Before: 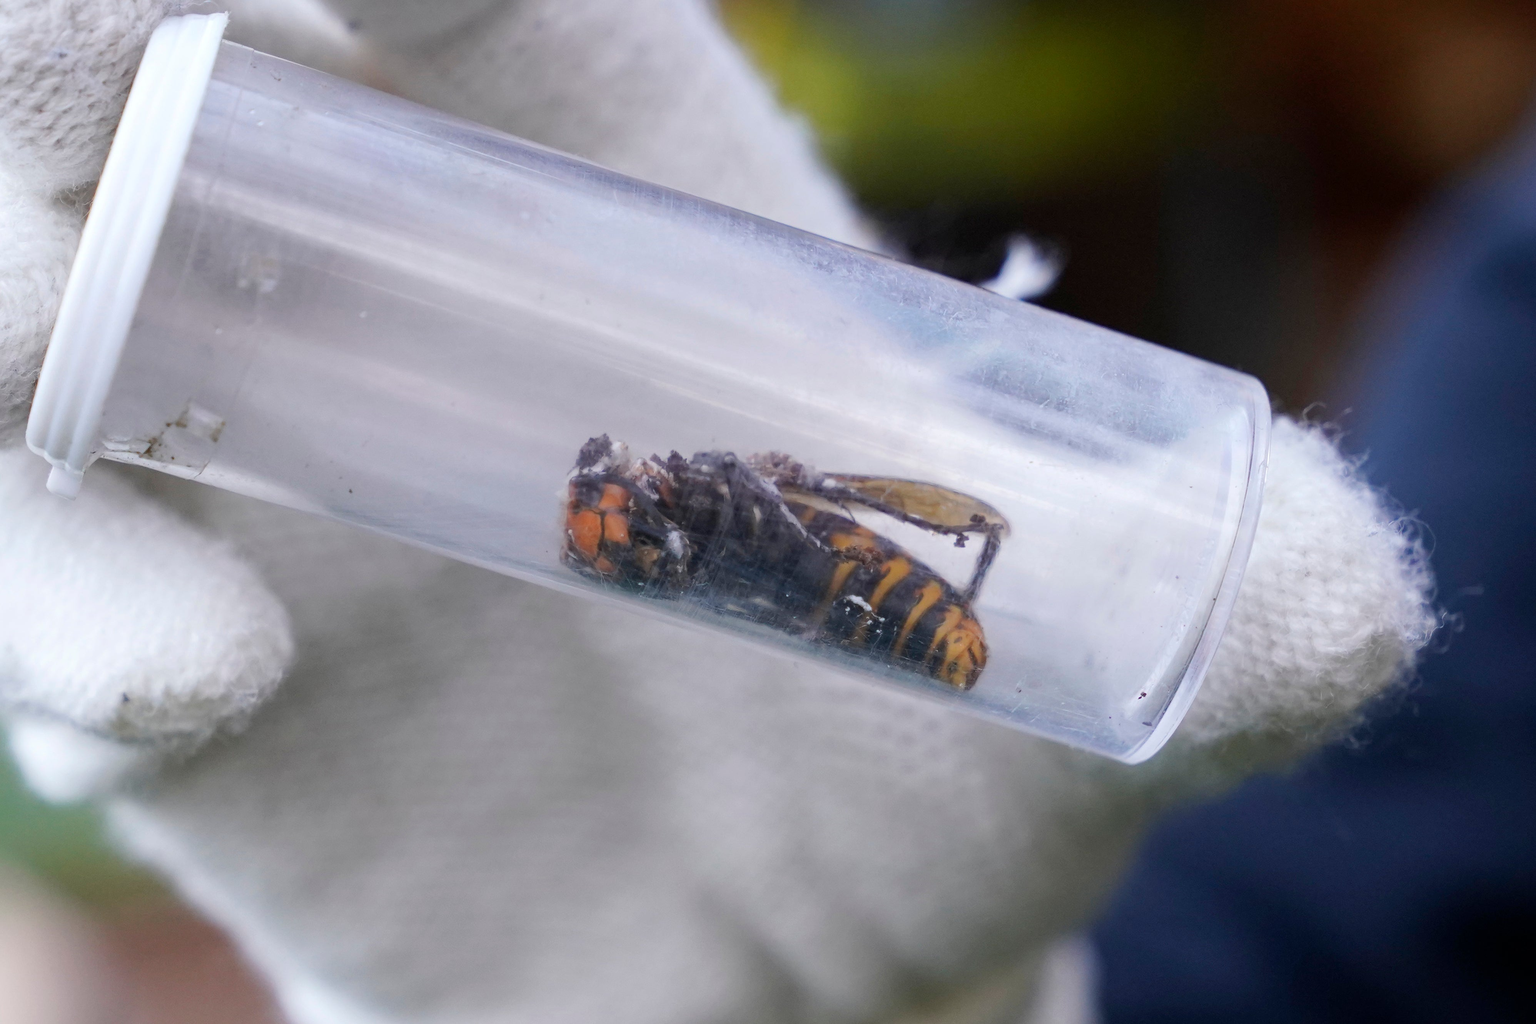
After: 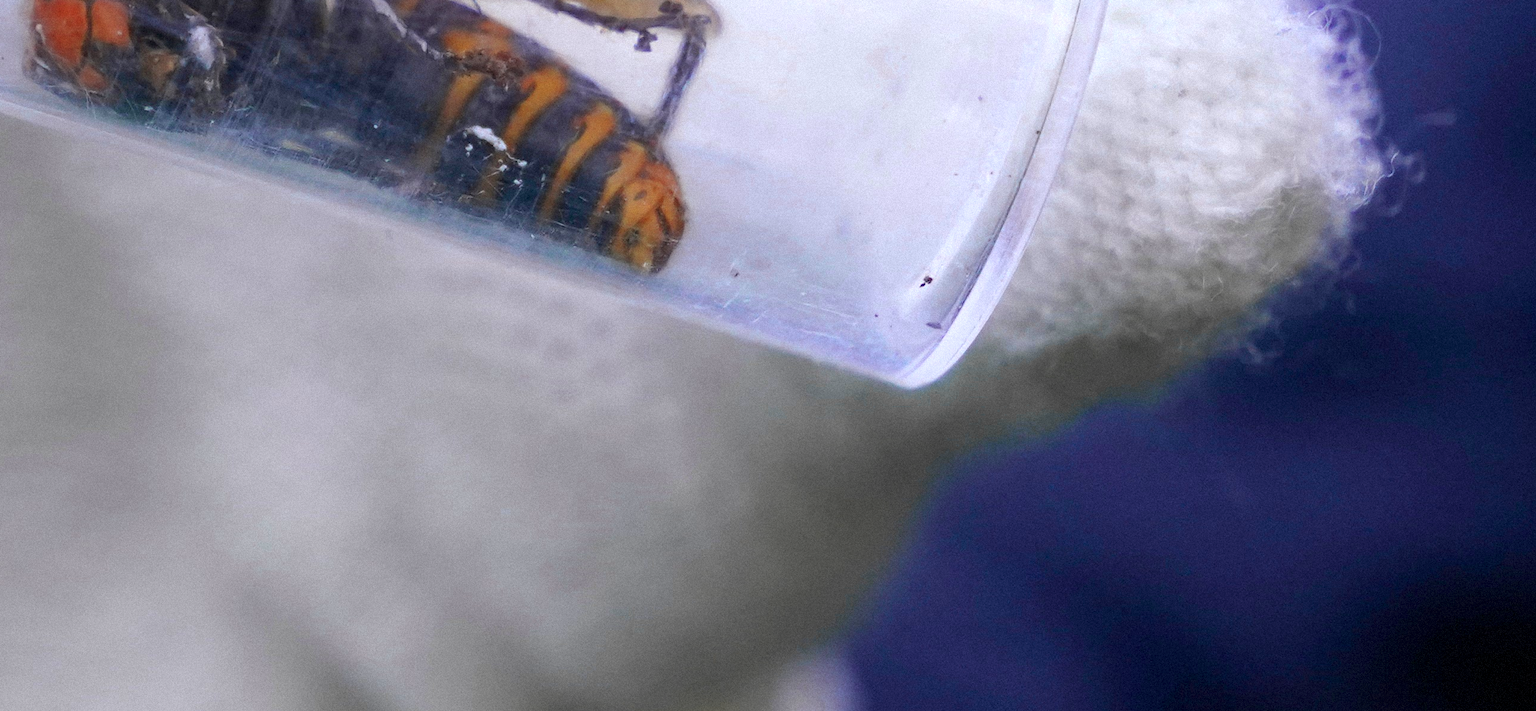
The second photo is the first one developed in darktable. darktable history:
crop and rotate: left 35.509%, top 50.238%, bottom 4.934%
color zones: curves: ch0 [(0, 0.363) (0.128, 0.373) (0.25, 0.5) (0.402, 0.407) (0.521, 0.525) (0.63, 0.559) (0.729, 0.662) (0.867, 0.471)]; ch1 [(0, 0.515) (0.136, 0.618) (0.25, 0.5) (0.378, 0) (0.516, 0) (0.622, 0.593) (0.737, 0.819) (0.87, 0.593)]; ch2 [(0, 0.529) (0.128, 0.471) (0.282, 0.451) (0.386, 0.662) (0.516, 0.525) (0.633, 0.554) (0.75, 0.62) (0.875, 0.441)]
grain: mid-tones bias 0%
